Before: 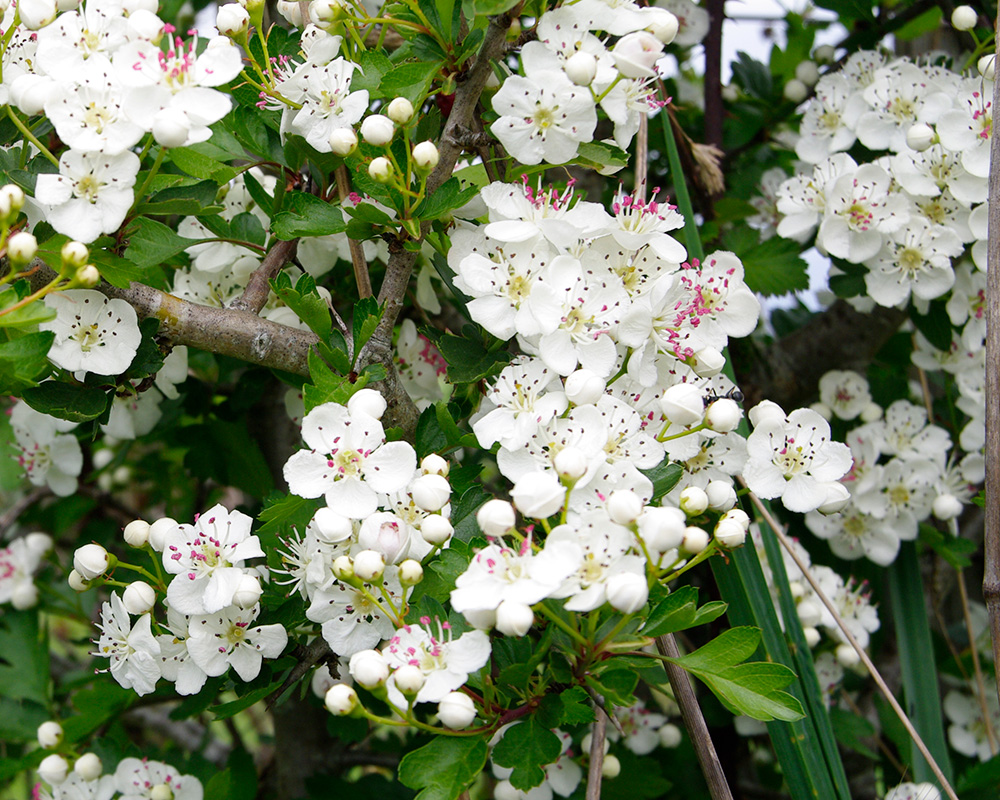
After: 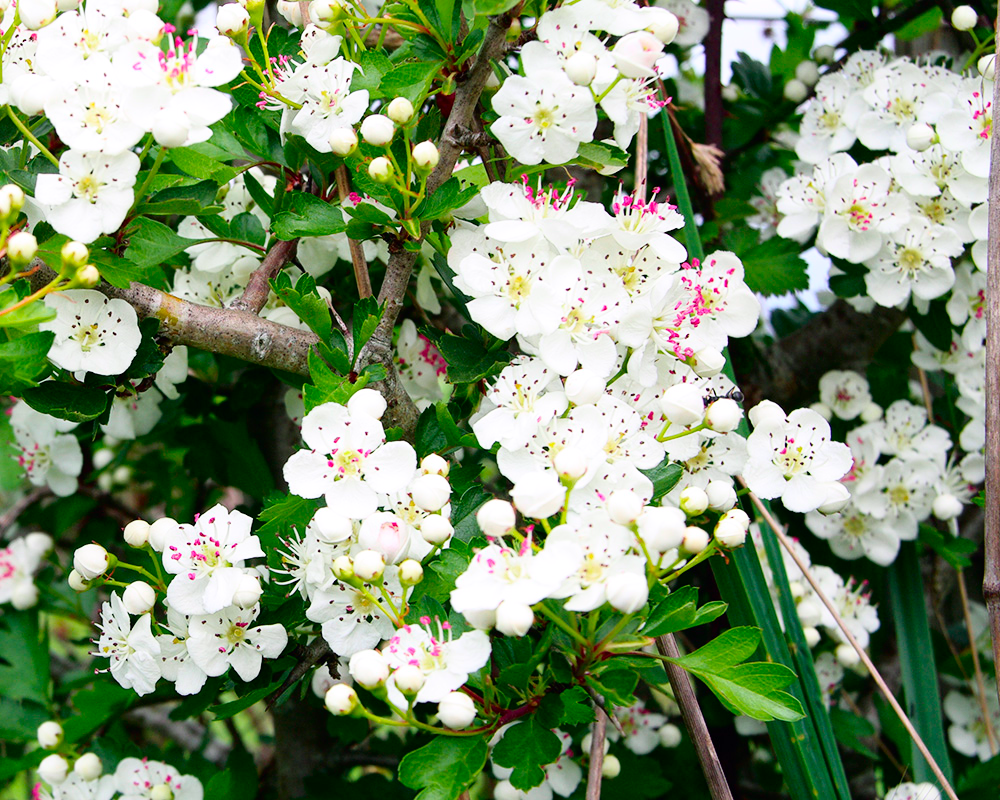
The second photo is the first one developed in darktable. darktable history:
tone curve: curves: ch0 [(0, 0) (0.106, 0.041) (0.256, 0.197) (0.37, 0.336) (0.513, 0.481) (0.667, 0.629) (1, 1)]; ch1 [(0, 0) (0.502, 0.505) (0.553, 0.577) (1, 1)]; ch2 [(0, 0) (0.5, 0.495) (0.56, 0.544) (1, 1)], color space Lab, independent channels, preserve colors none
contrast brightness saturation: contrast 0.24, brightness 0.26, saturation 0.39
